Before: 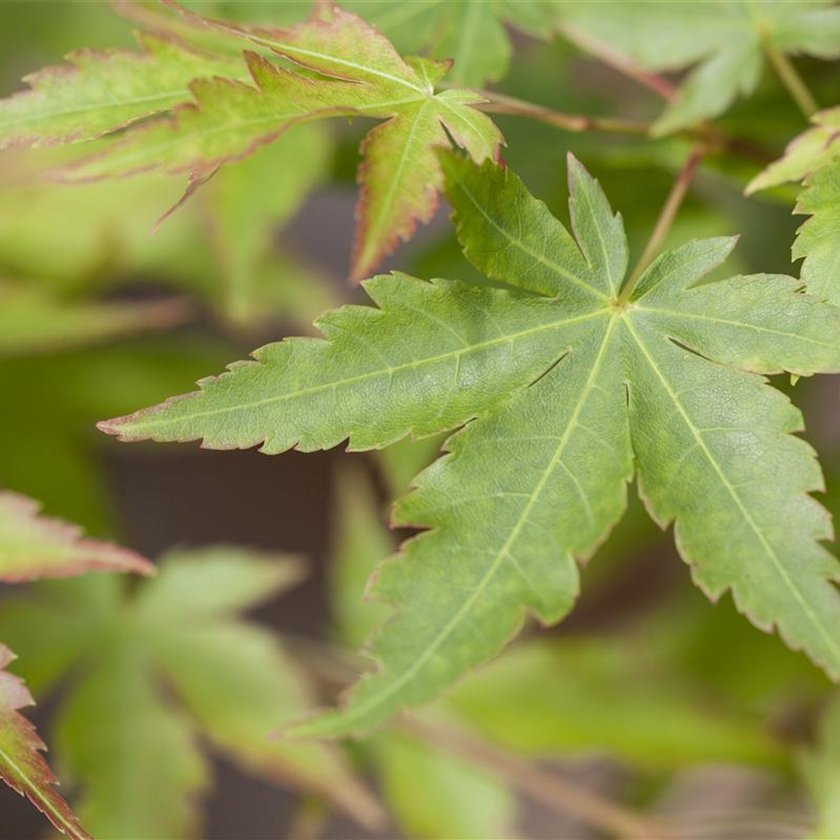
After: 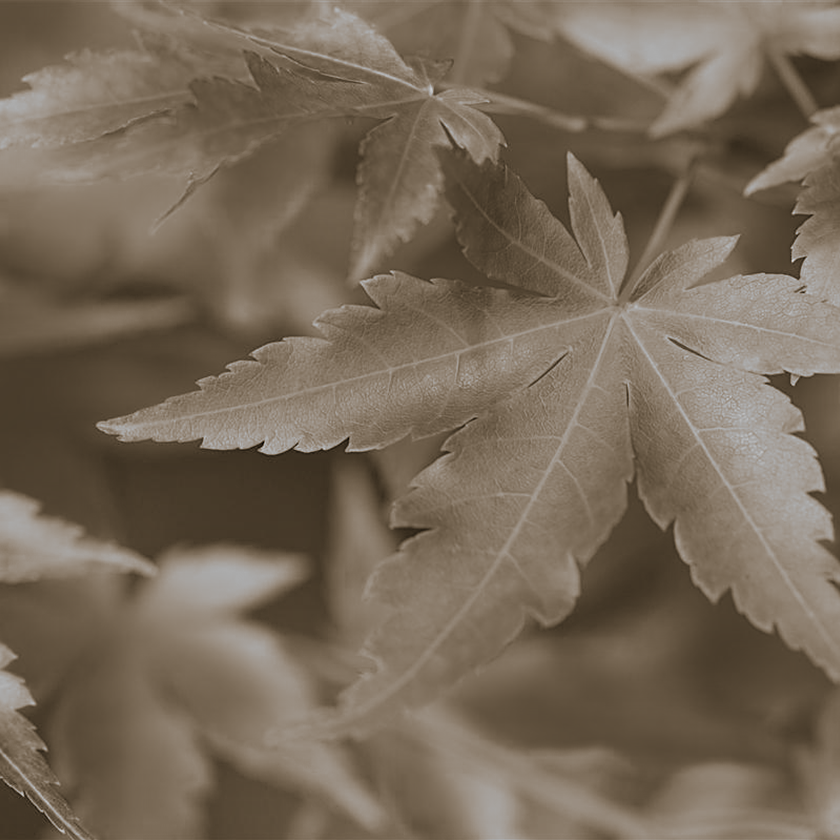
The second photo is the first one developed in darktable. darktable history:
split-toning: shadows › hue 37.98°, highlights › hue 185.58°, balance -55.261
color correction: saturation 3
monochrome: a 16.06, b 15.48, size 1
sharpen: on, module defaults
